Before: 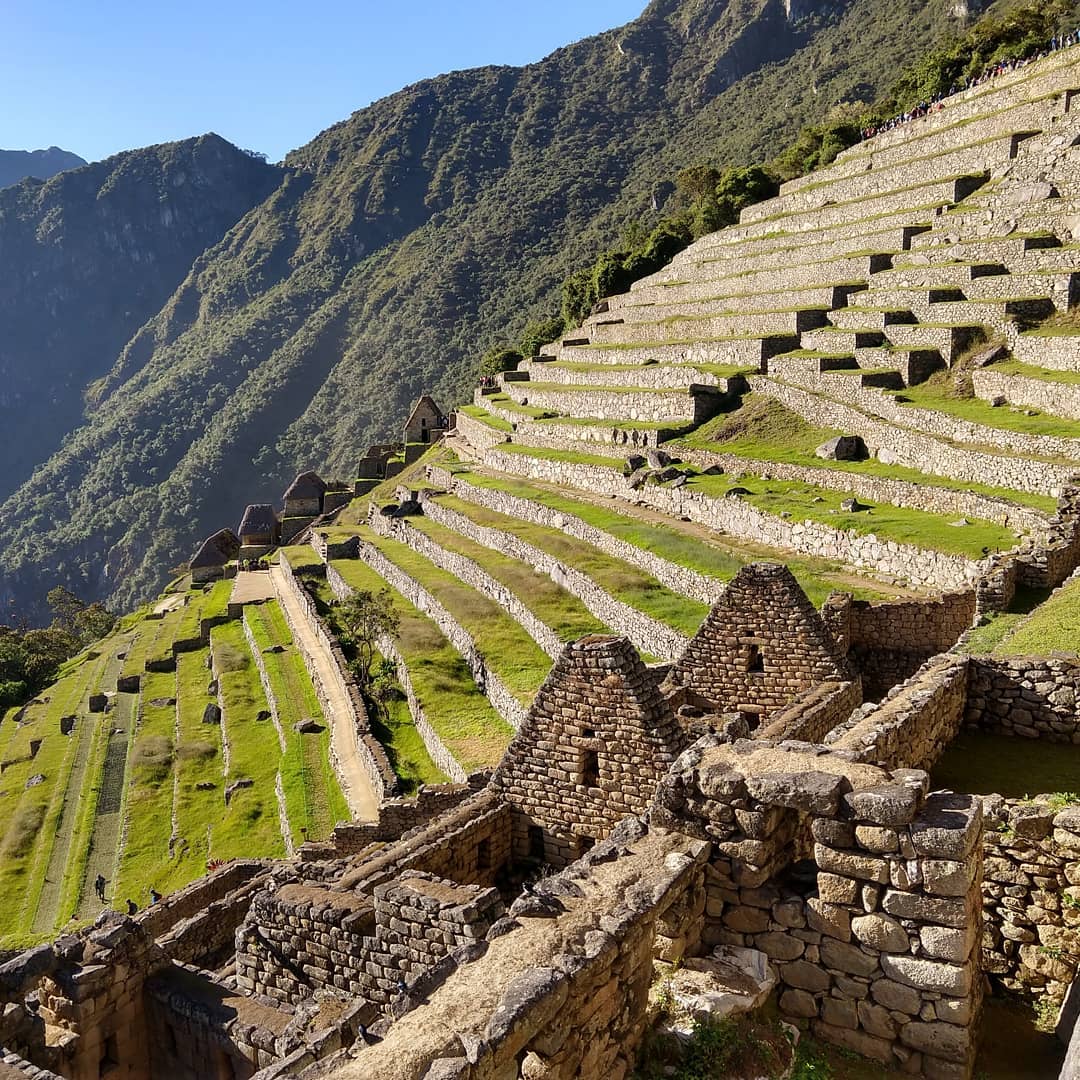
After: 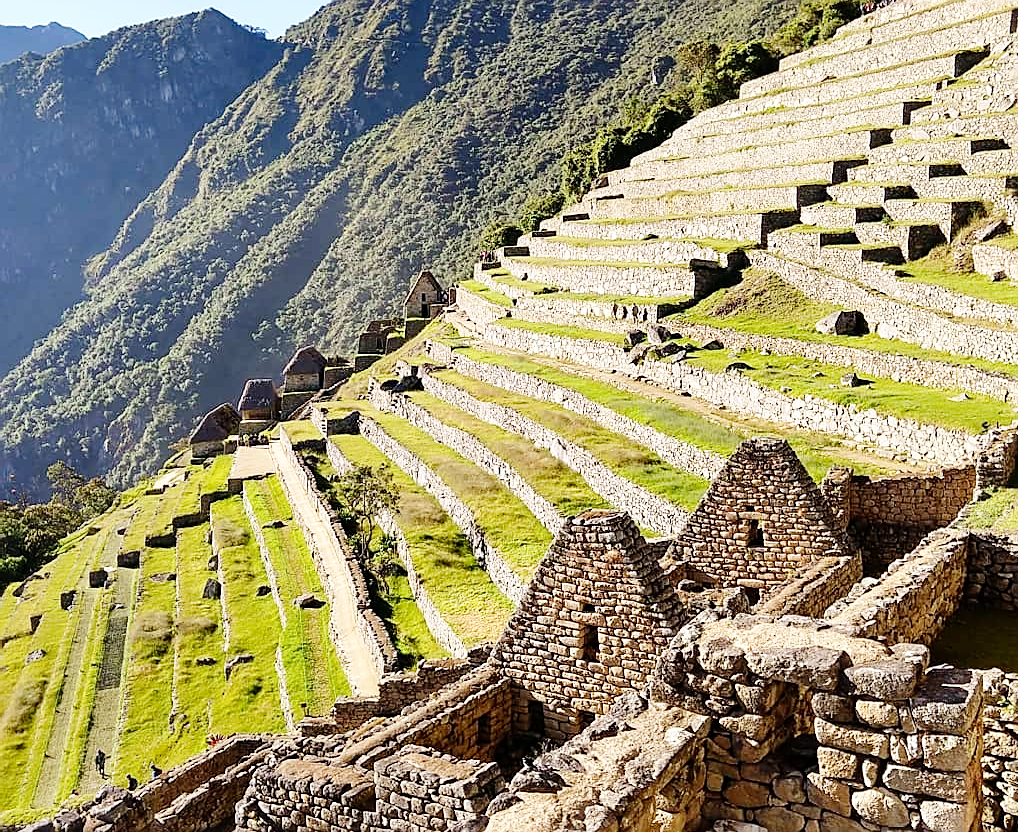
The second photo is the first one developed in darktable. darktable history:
crop and rotate: angle 0.03°, top 11.643%, right 5.651%, bottom 11.189%
sharpen: on, module defaults
base curve: curves: ch0 [(0, 0) (0.008, 0.007) (0.022, 0.029) (0.048, 0.089) (0.092, 0.197) (0.191, 0.399) (0.275, 0.534) (0.357, 0.65) (0.477, 0.78) (0.542, 0.833) (0.799, 0.973) (1, 1)], preserve colors none
